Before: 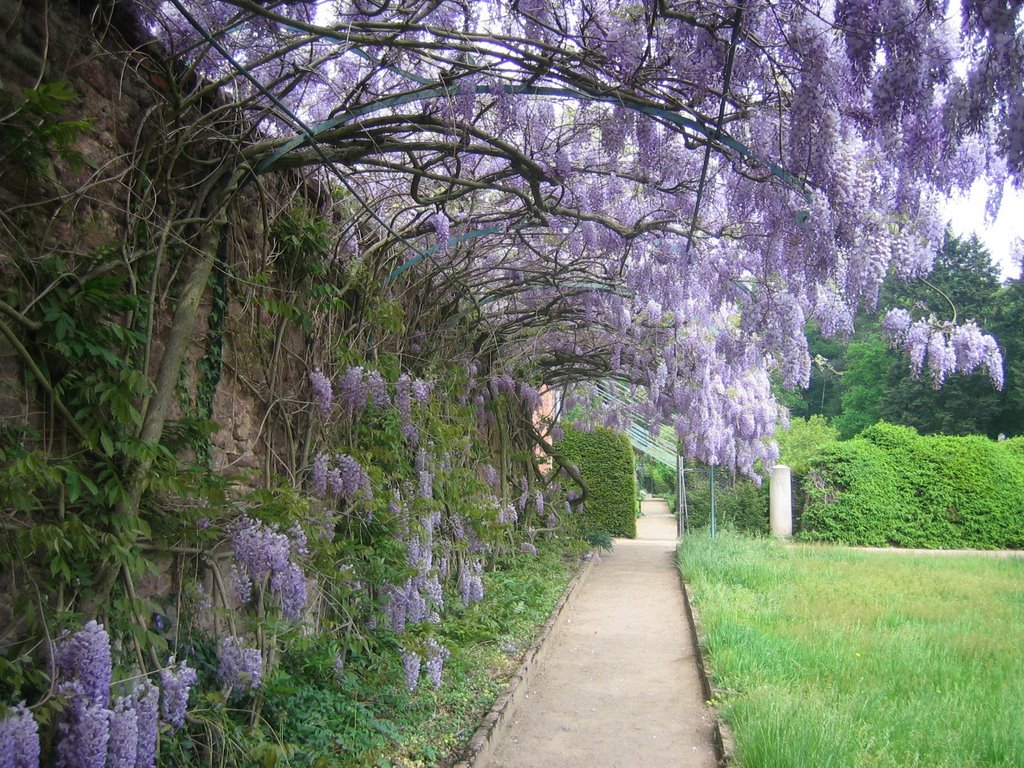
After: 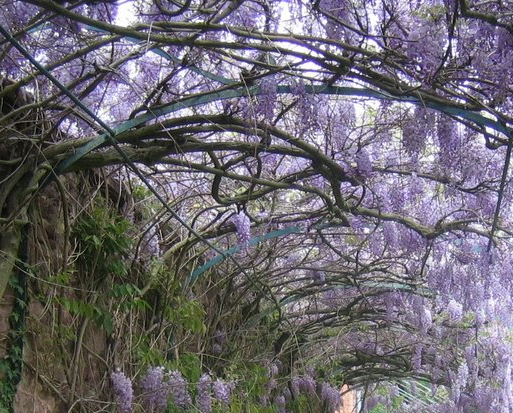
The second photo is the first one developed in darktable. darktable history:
crop: left 19.489%, right 30.369%, bottom 46.112%
